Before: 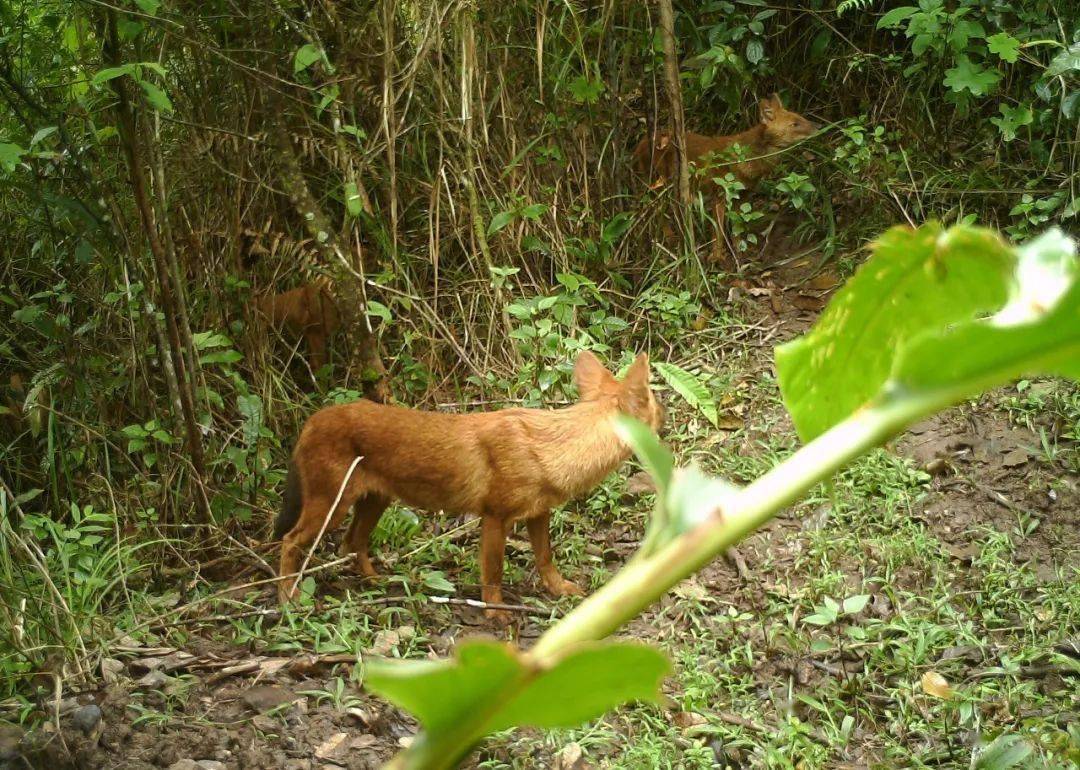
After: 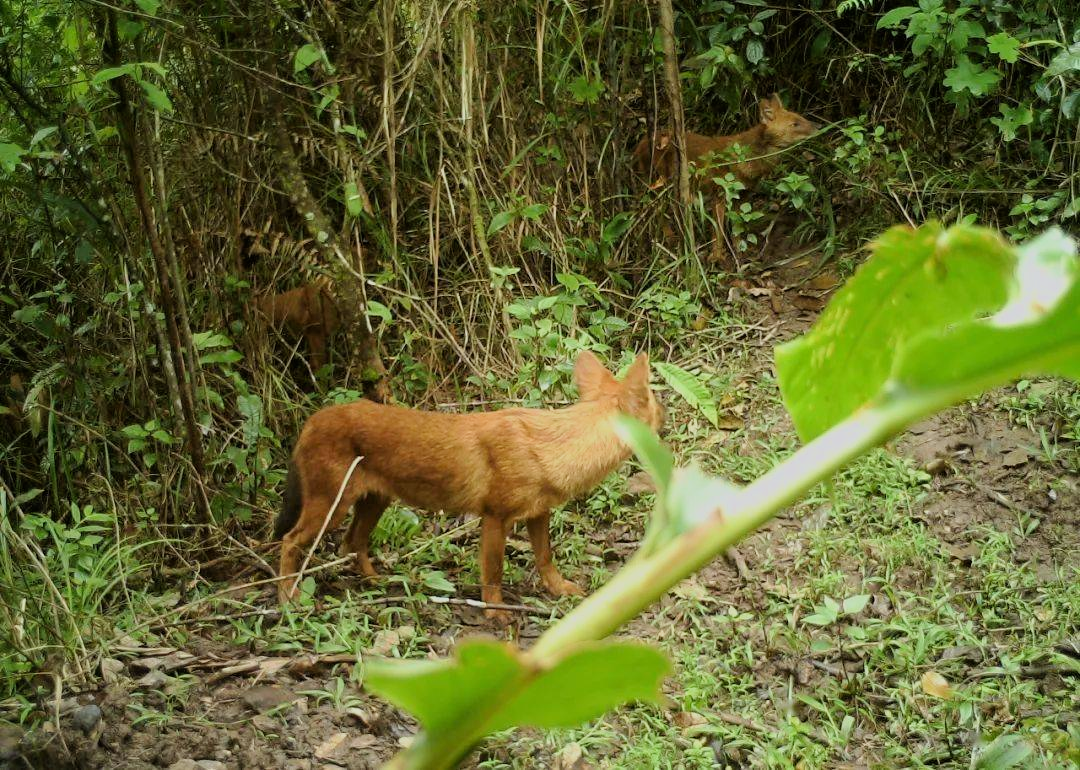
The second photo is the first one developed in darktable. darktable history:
white balance: red 0.978, blue 0.999
filmic rgb: black relative exposure -7.65 EV, white relative exposure 4.56 EV, hardness 3.61, color science v6 (2022)
exposure: exposure 0.128 EV, compensate highlight preservation false
